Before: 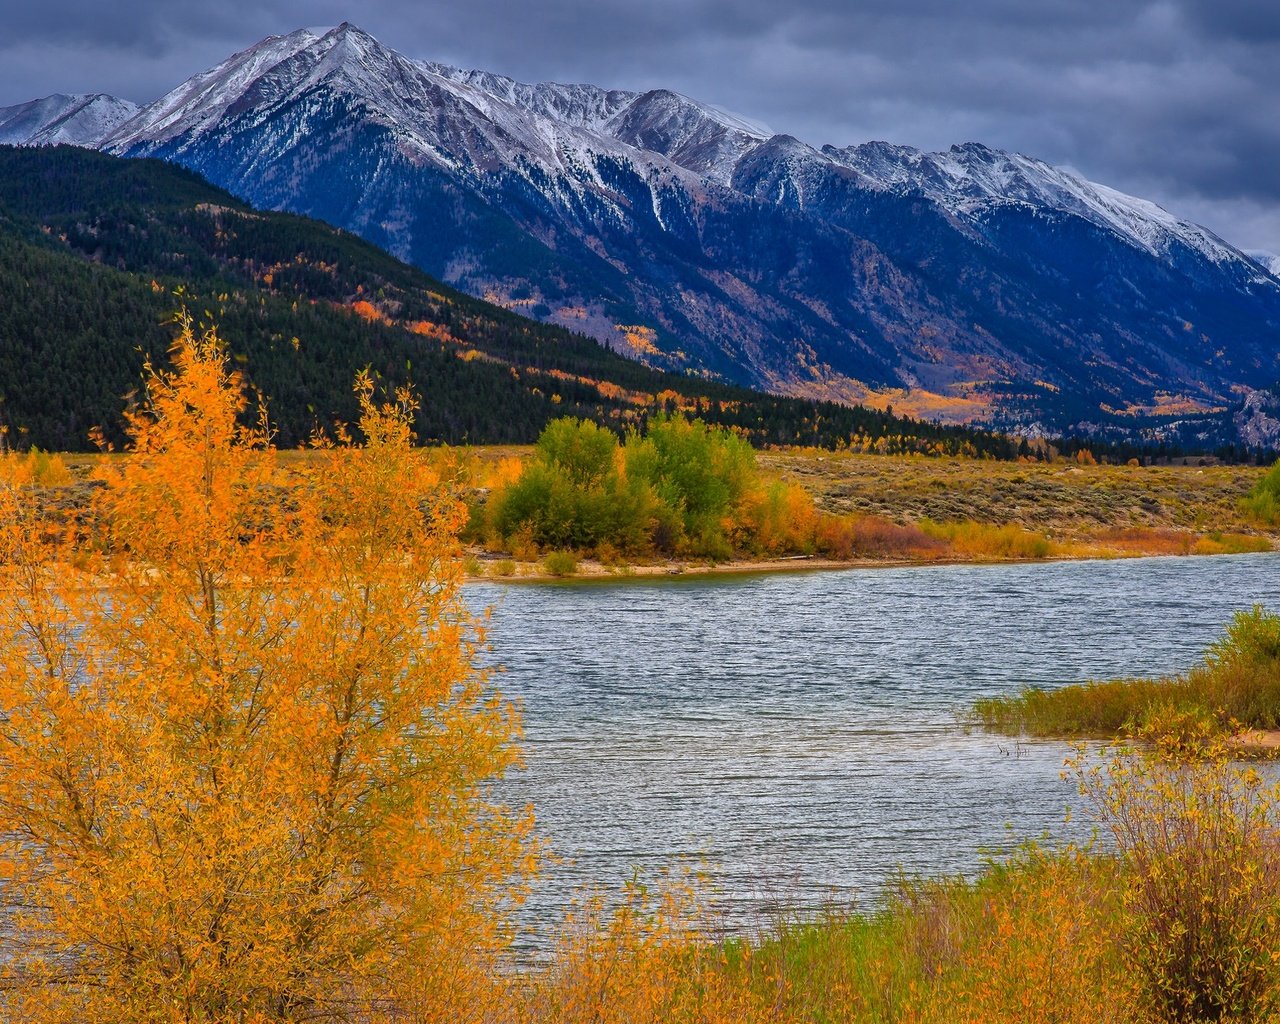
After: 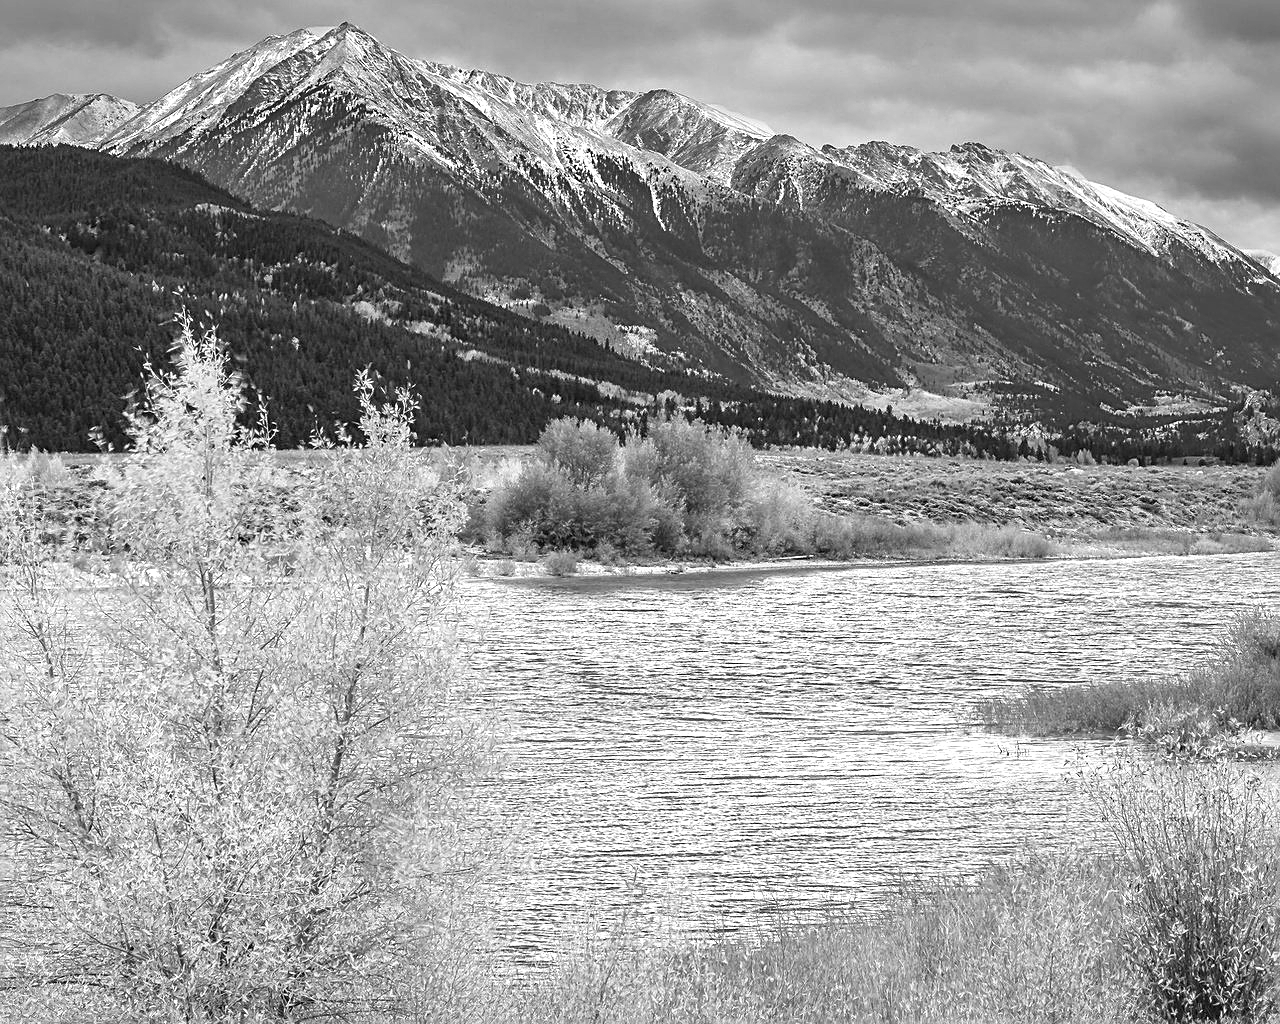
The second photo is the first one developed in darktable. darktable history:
color correction: highlights b* 0.031, saturation 0.839
exposure: black level correction 0, exposure 1.104 EV, compensate exposure bias true, compensate highlight preservation false
sharpen: on, module defaults
color zones: curves: ch1 [(0, -0.394) (0.143, -0.394) (0.286, -0.394) (0.429, -0.392) (0.571, -0.391) (0.714, -0.391) (0.857, -0.391) (1, -0.394)]
local contrast: mode bilateral grid, contrast 99, coarseness 99, detail 95%, midtone range 0.2
